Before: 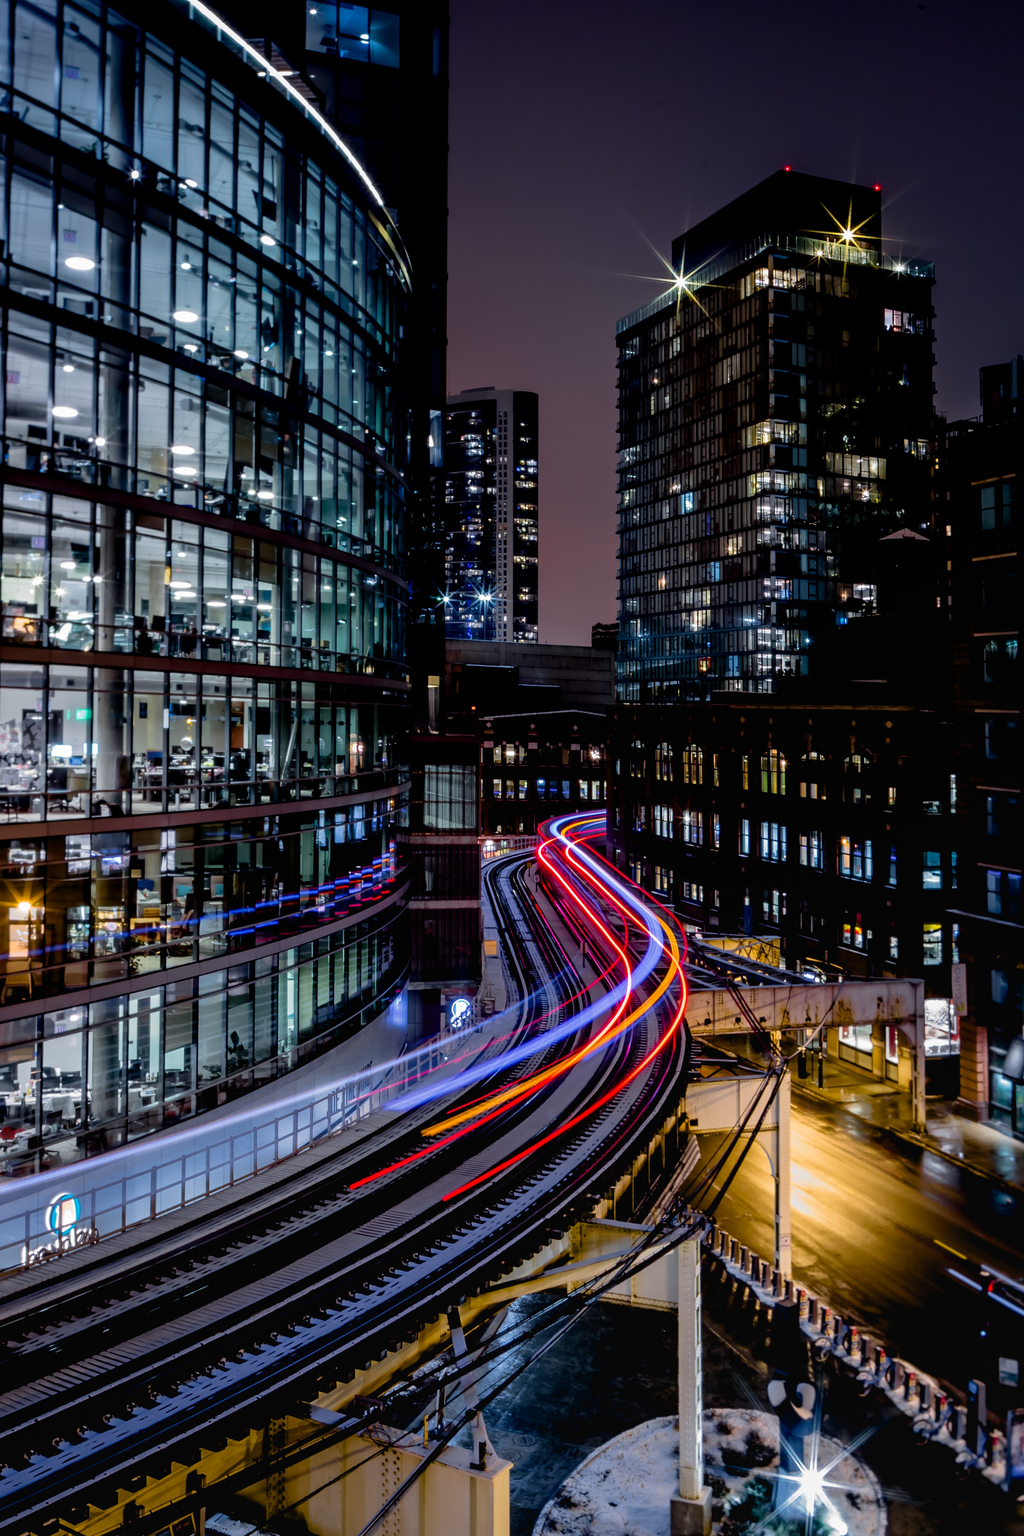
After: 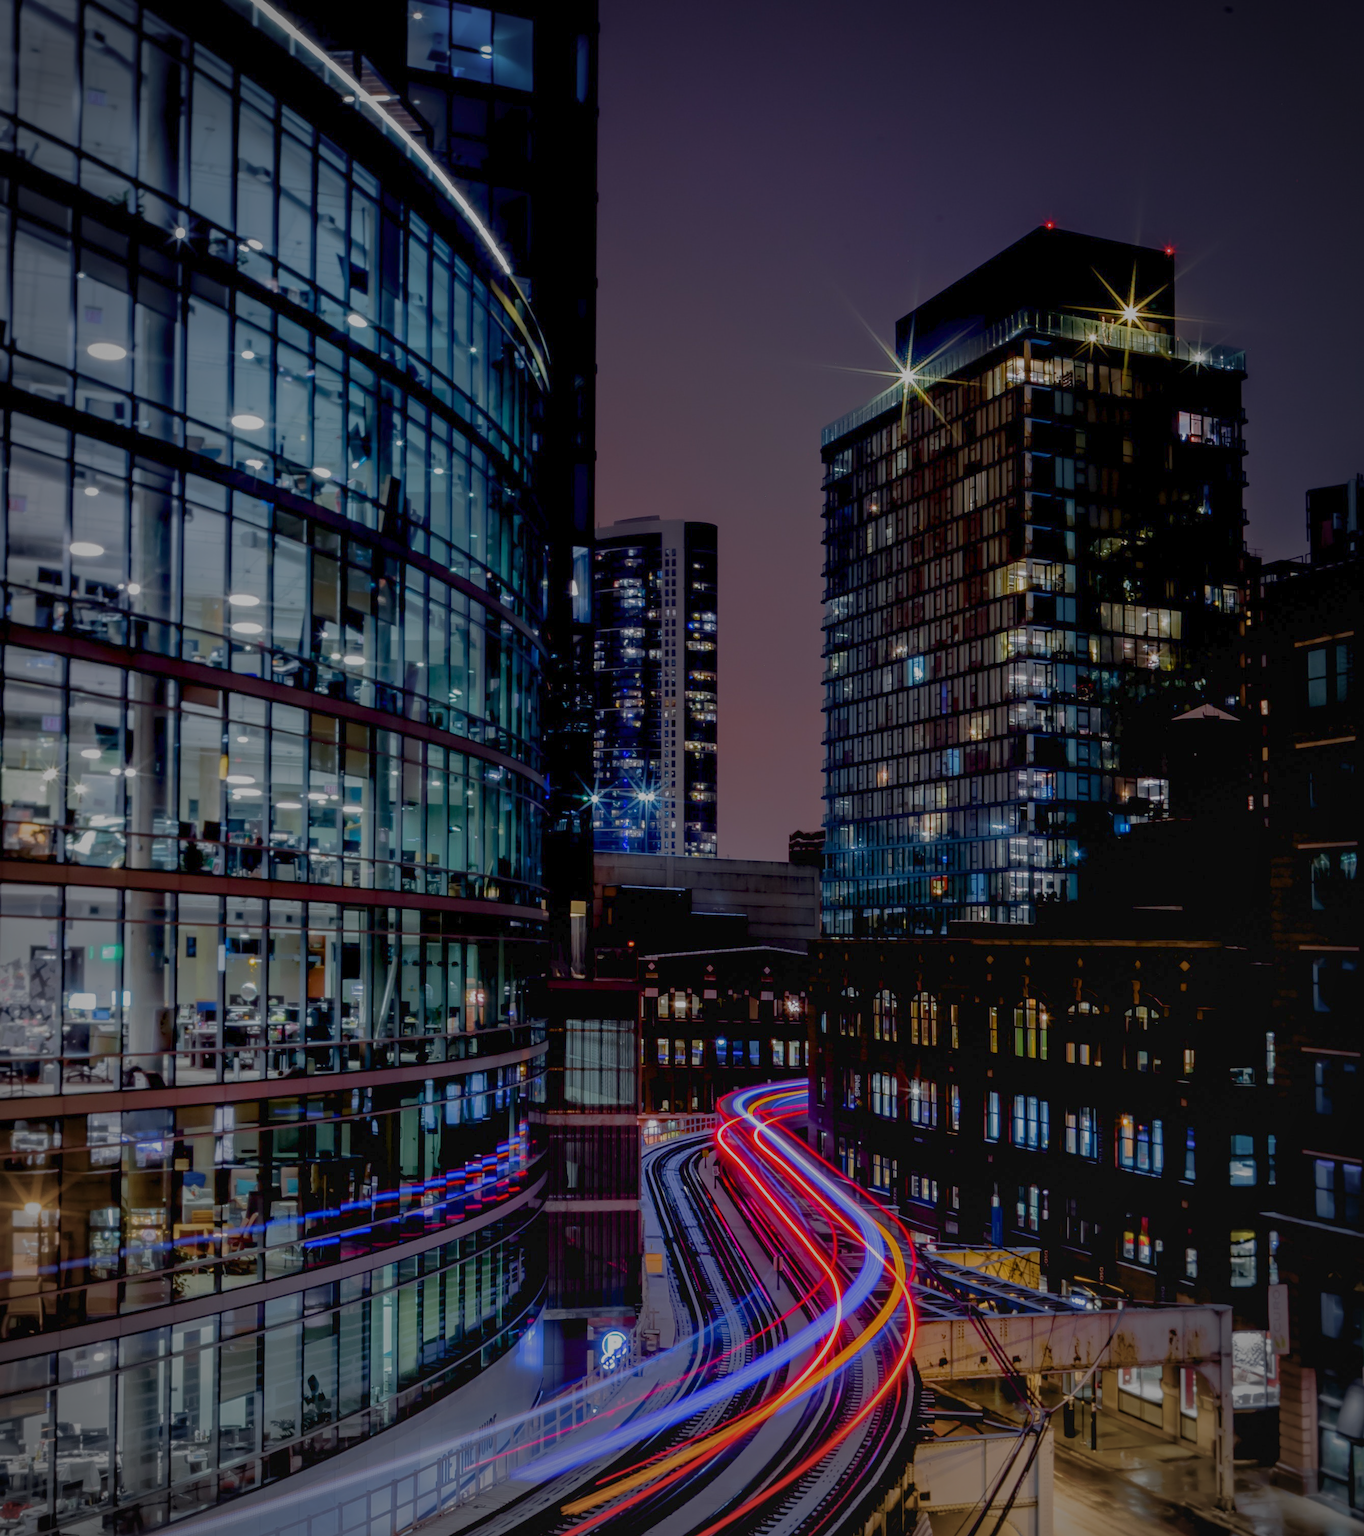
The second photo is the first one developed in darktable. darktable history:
exposure: exposure 0.485 EV, compensate highlight preservation false
color balance rgb: contrast -30%
vignetting: automatic ratio true
crop: bottom 24.967%
base curve: curves: ch0 [(0, 0) (0.841, 0.609) (1, 1)]
